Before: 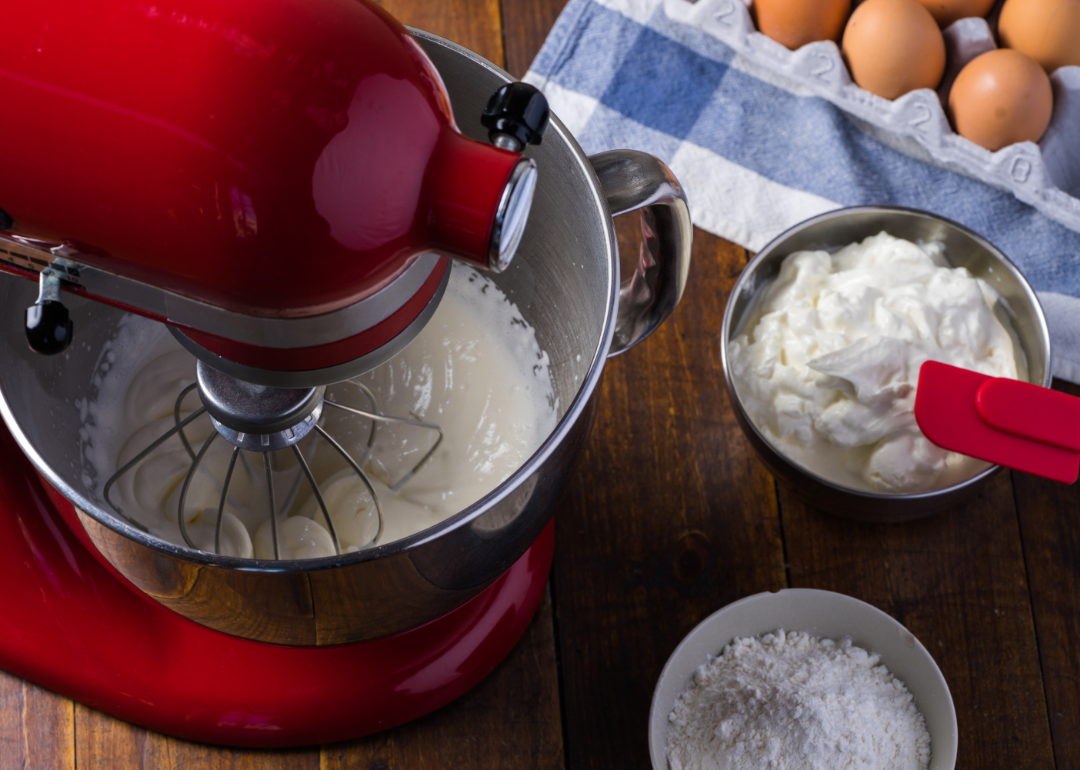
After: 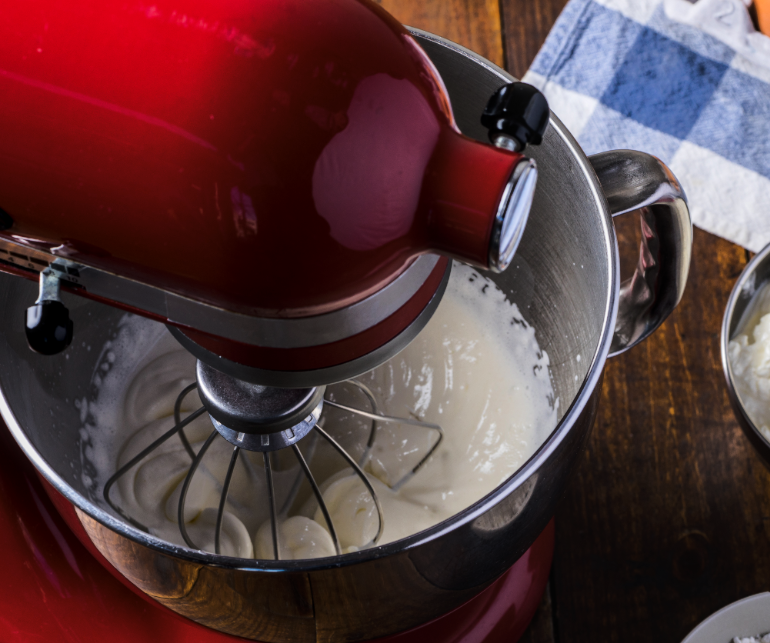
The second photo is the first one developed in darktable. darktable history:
crop: right 28.647%, bottom 16.43%
local contrast: detail 118%
tone curve: curves: ch0 [(0, 0) (0.081, 0.044) (0.185, 0.13) (0.283, 0.238) (0.416, 0.449) (0.495, 0.524) (0.686, 0.743) (0.826, 0.865) (0.978, 0.988)]; ch1 [(0, 0) (0.147, 0.166) (0.321, 0.362) (0.371, 0.402) (0.423, 0.442) (0.479, 0.472) (0.505, 0.497) (0.521, 0.506) (0.551, 0.537) (0.586, 0.574) (0.625, 0.618) (0.68, 0.681) (1, 1)]; ch2 [(0, 0) (0.346, 0.362) (0.404, 0.427) (0.502, 0.495) (0.531, 0.513) (0.547, 0.533) (0.582, 0.596) (0.629, 0.631) (0.717, 0.678) (1, 1)], color space Lab, linked channels, preserve colors none
